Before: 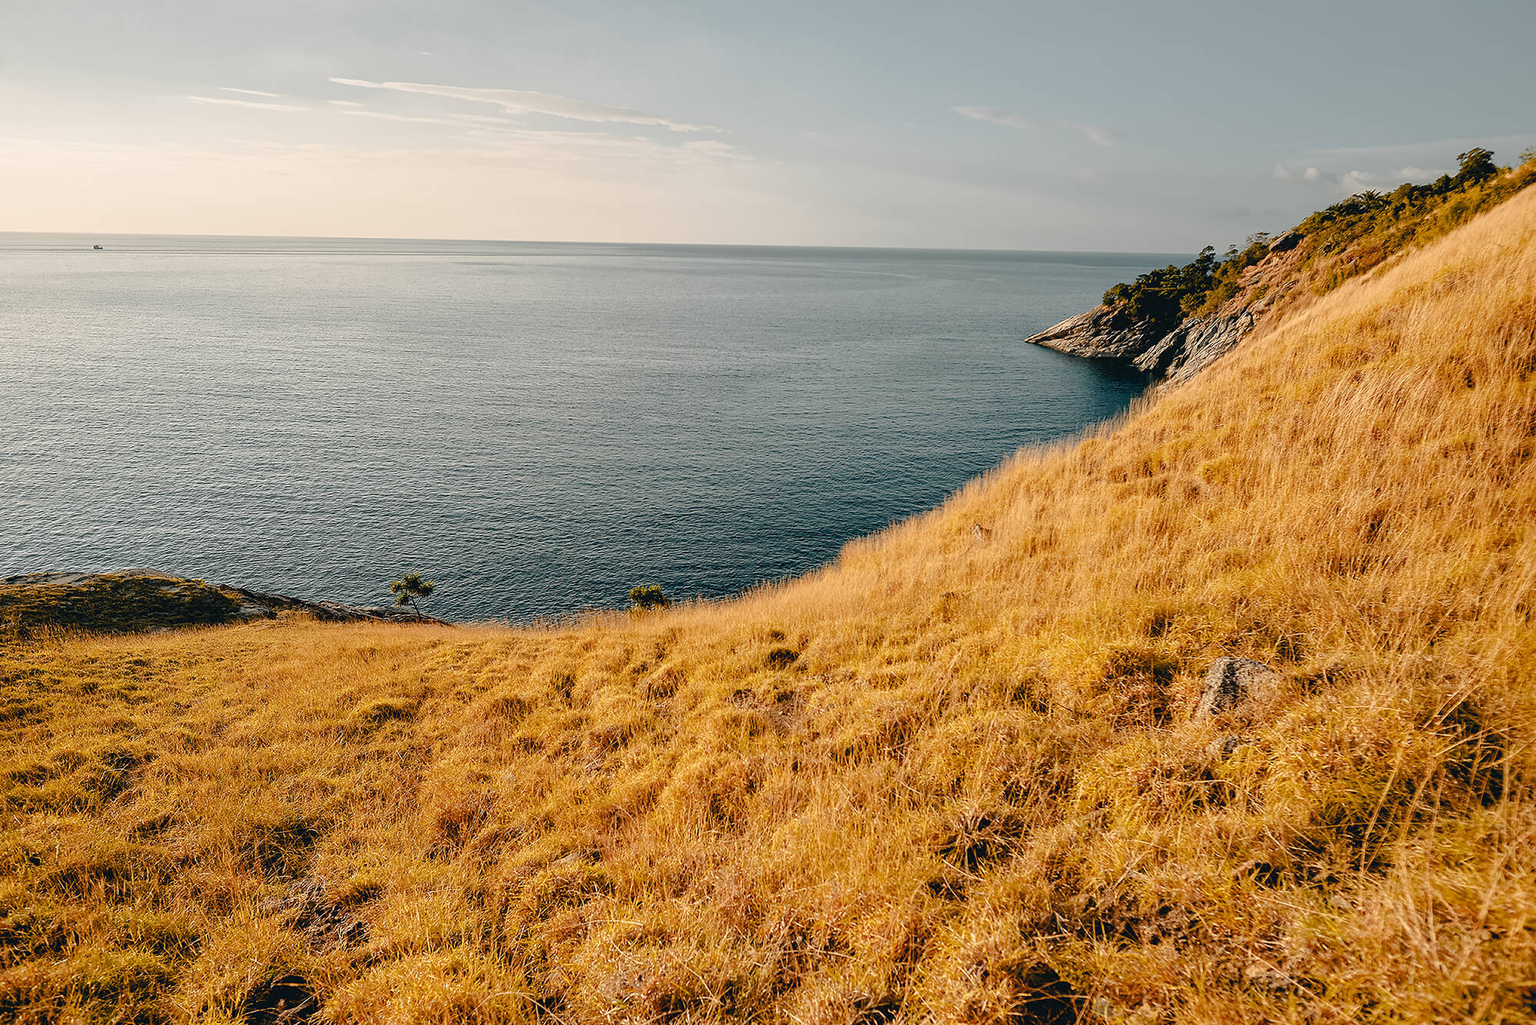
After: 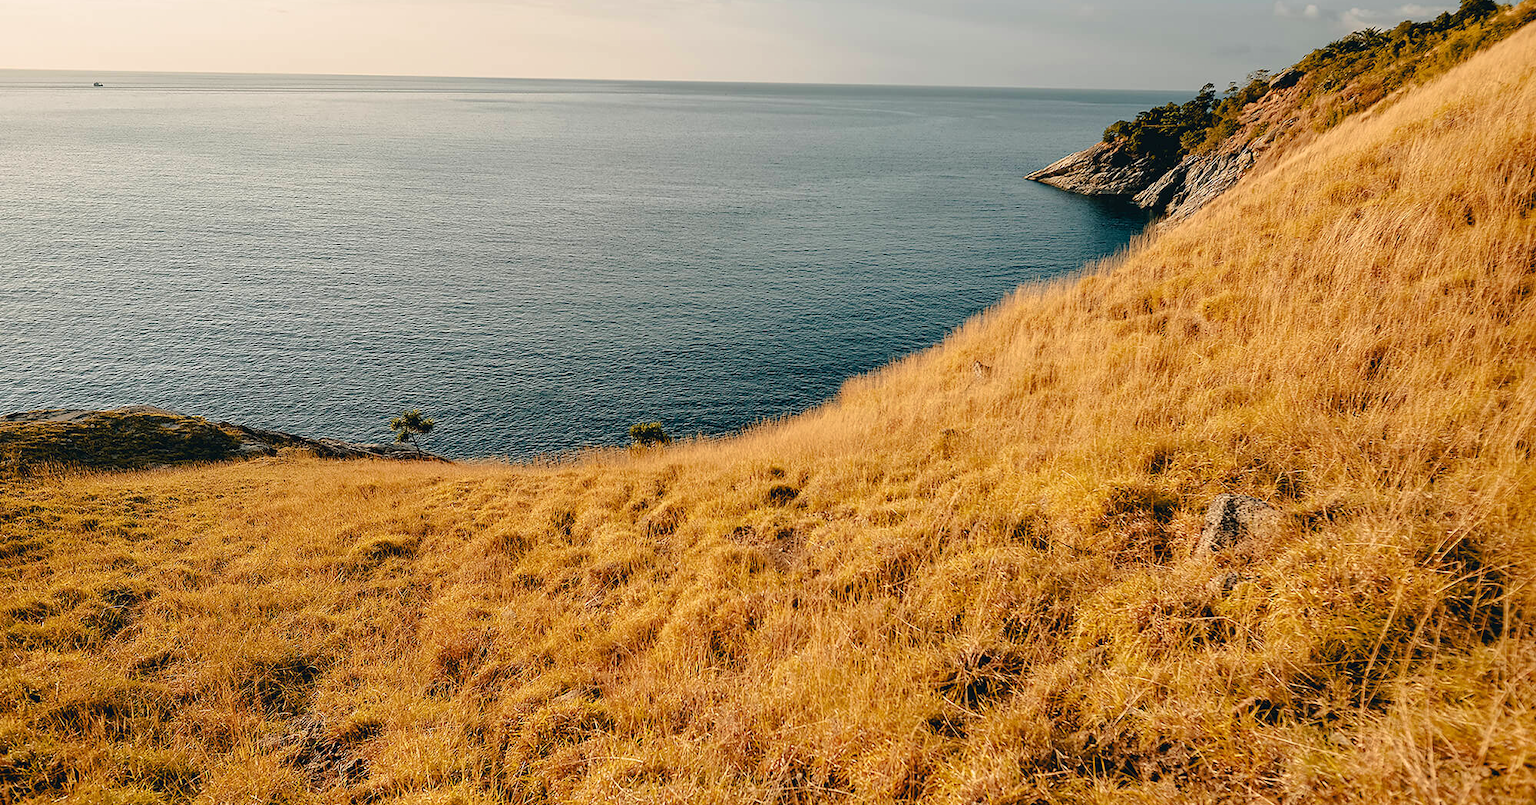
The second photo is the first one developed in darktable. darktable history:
velvia: on, module defaults
crop and rotate: top 15.931%, bottom 5.378%
